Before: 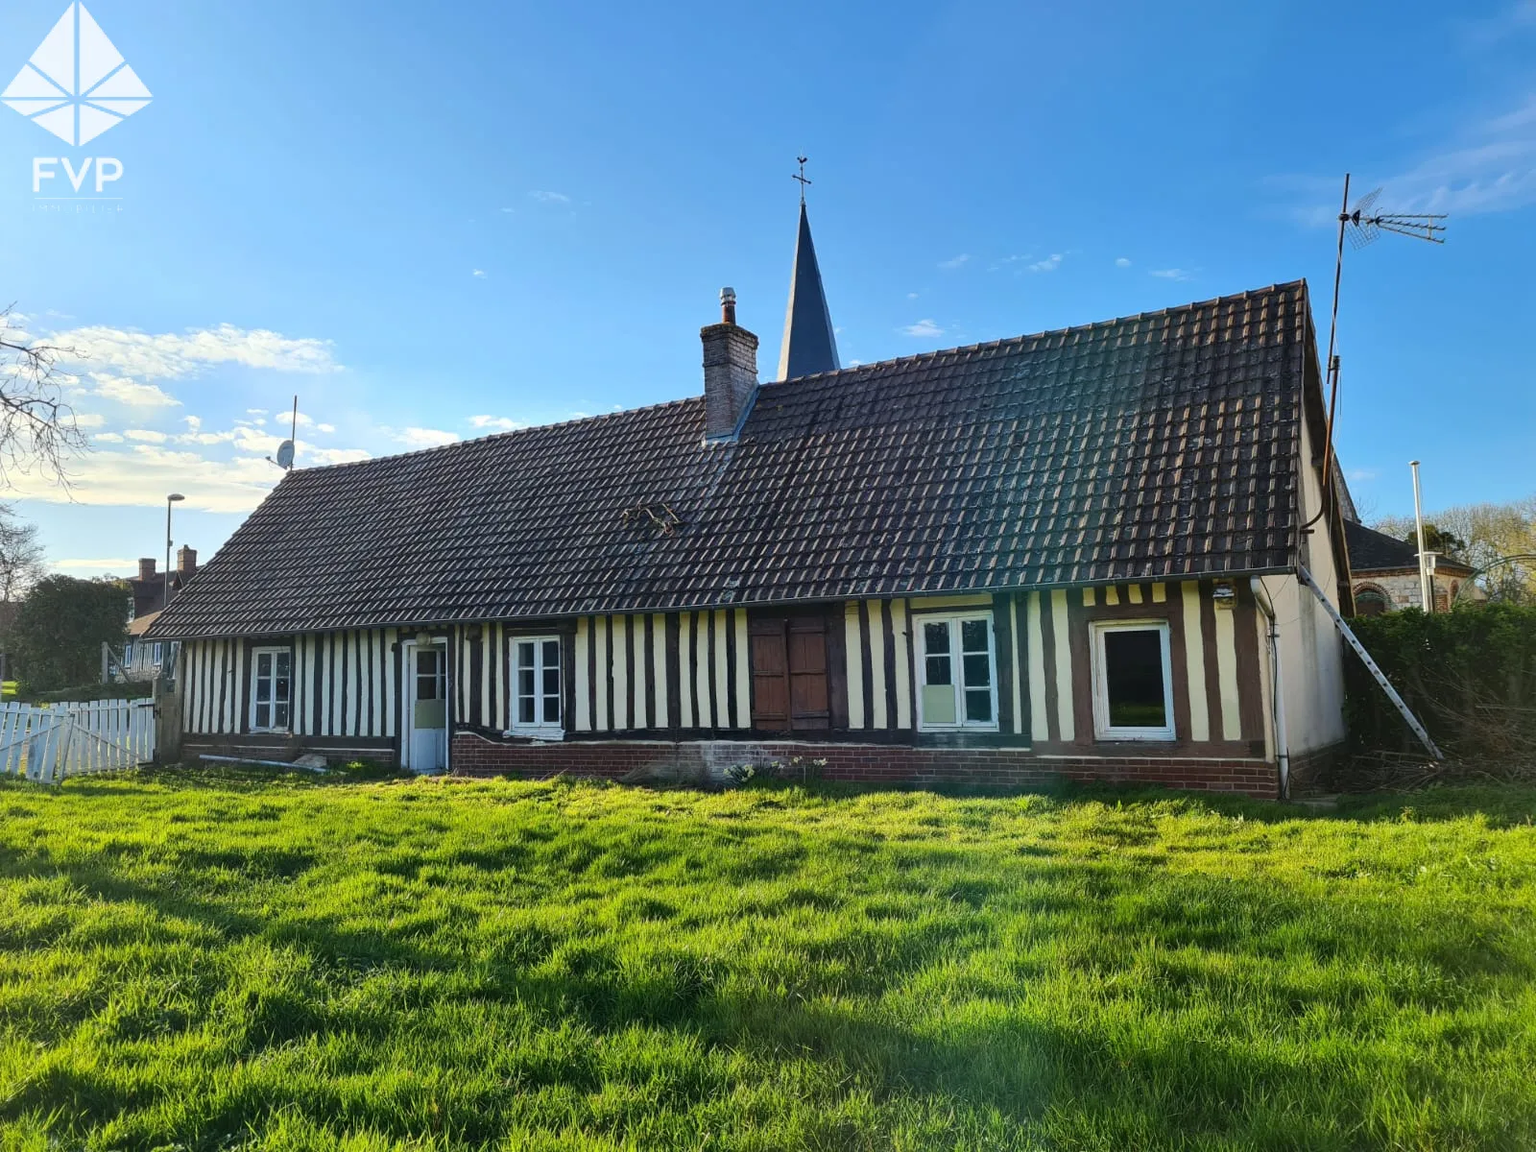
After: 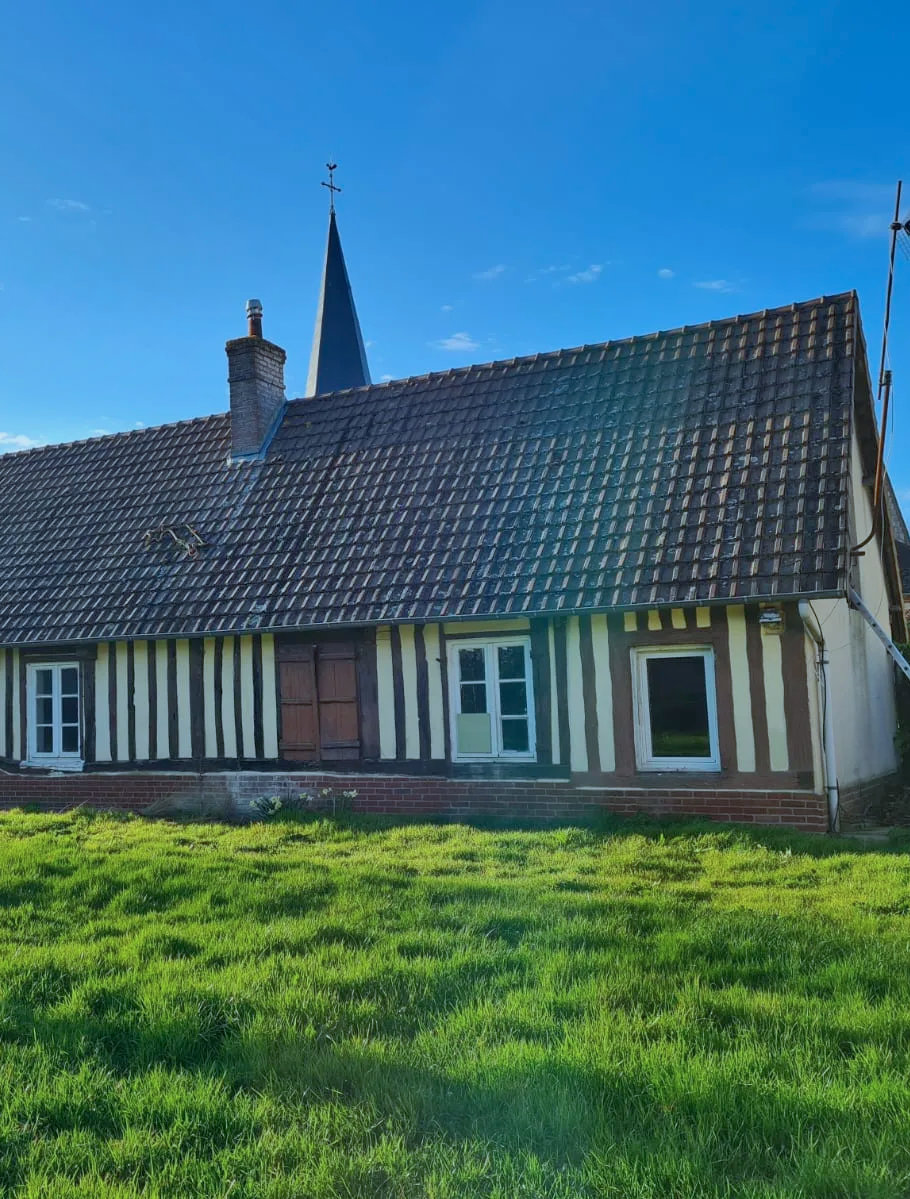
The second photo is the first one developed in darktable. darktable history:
shadows and highlights: highlights color adjustment 46.89%, low approximation 0.01, soften with gaussian
crop: left 31.561%, top 0.019%, right 11.524%
tone equalizer: -8 EV -0.024 EV, -7 EV 0.043 EV, -6 EV -0.008 EV, -5 EV 0.005 EV, -4 EV -0.029 EV, -3 EV -0.228 EV, -2 EV -0.65 EV, -1 EV -0.989 EV, +0 EV -0.998 EV
color calibration: illuminant F (fluorescent), F source F9 (Cool White Deluxe 4150 K) – high CRI, x 0.374, y 0.373, temperature 4156.87 K
exposure: exposure 0.57 EV, compensate exposure bias true, compensate highlight preservation false
